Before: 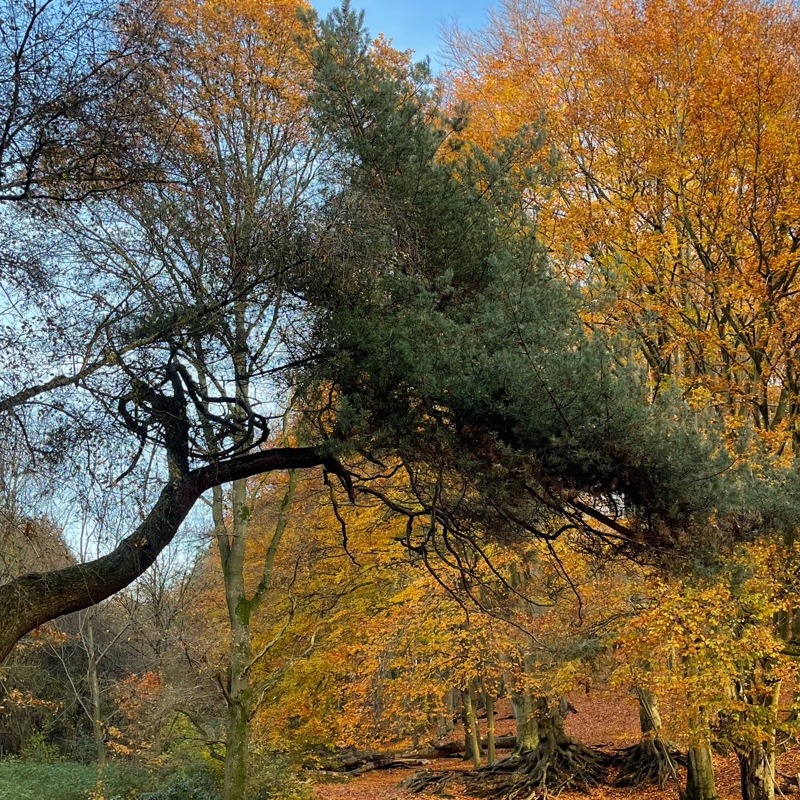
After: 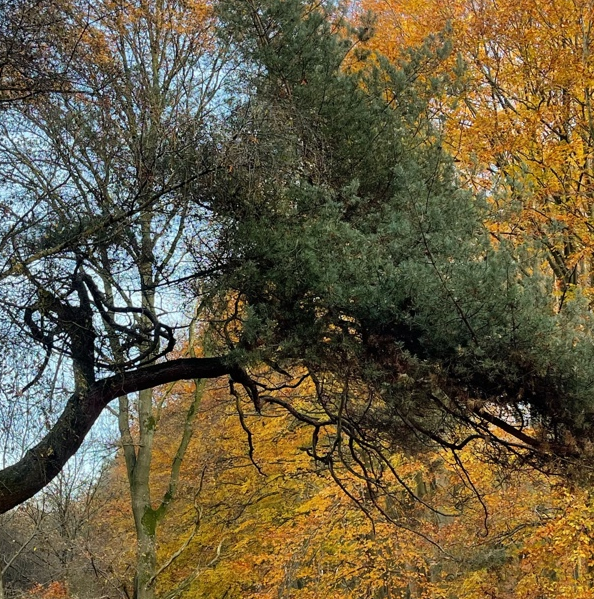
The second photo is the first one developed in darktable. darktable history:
shadows and highlights: shadows 52.68, soften with gaussian
crop and rotate: left 11.849%, top 11.332%, right 13.855%, bottom 13.741%
